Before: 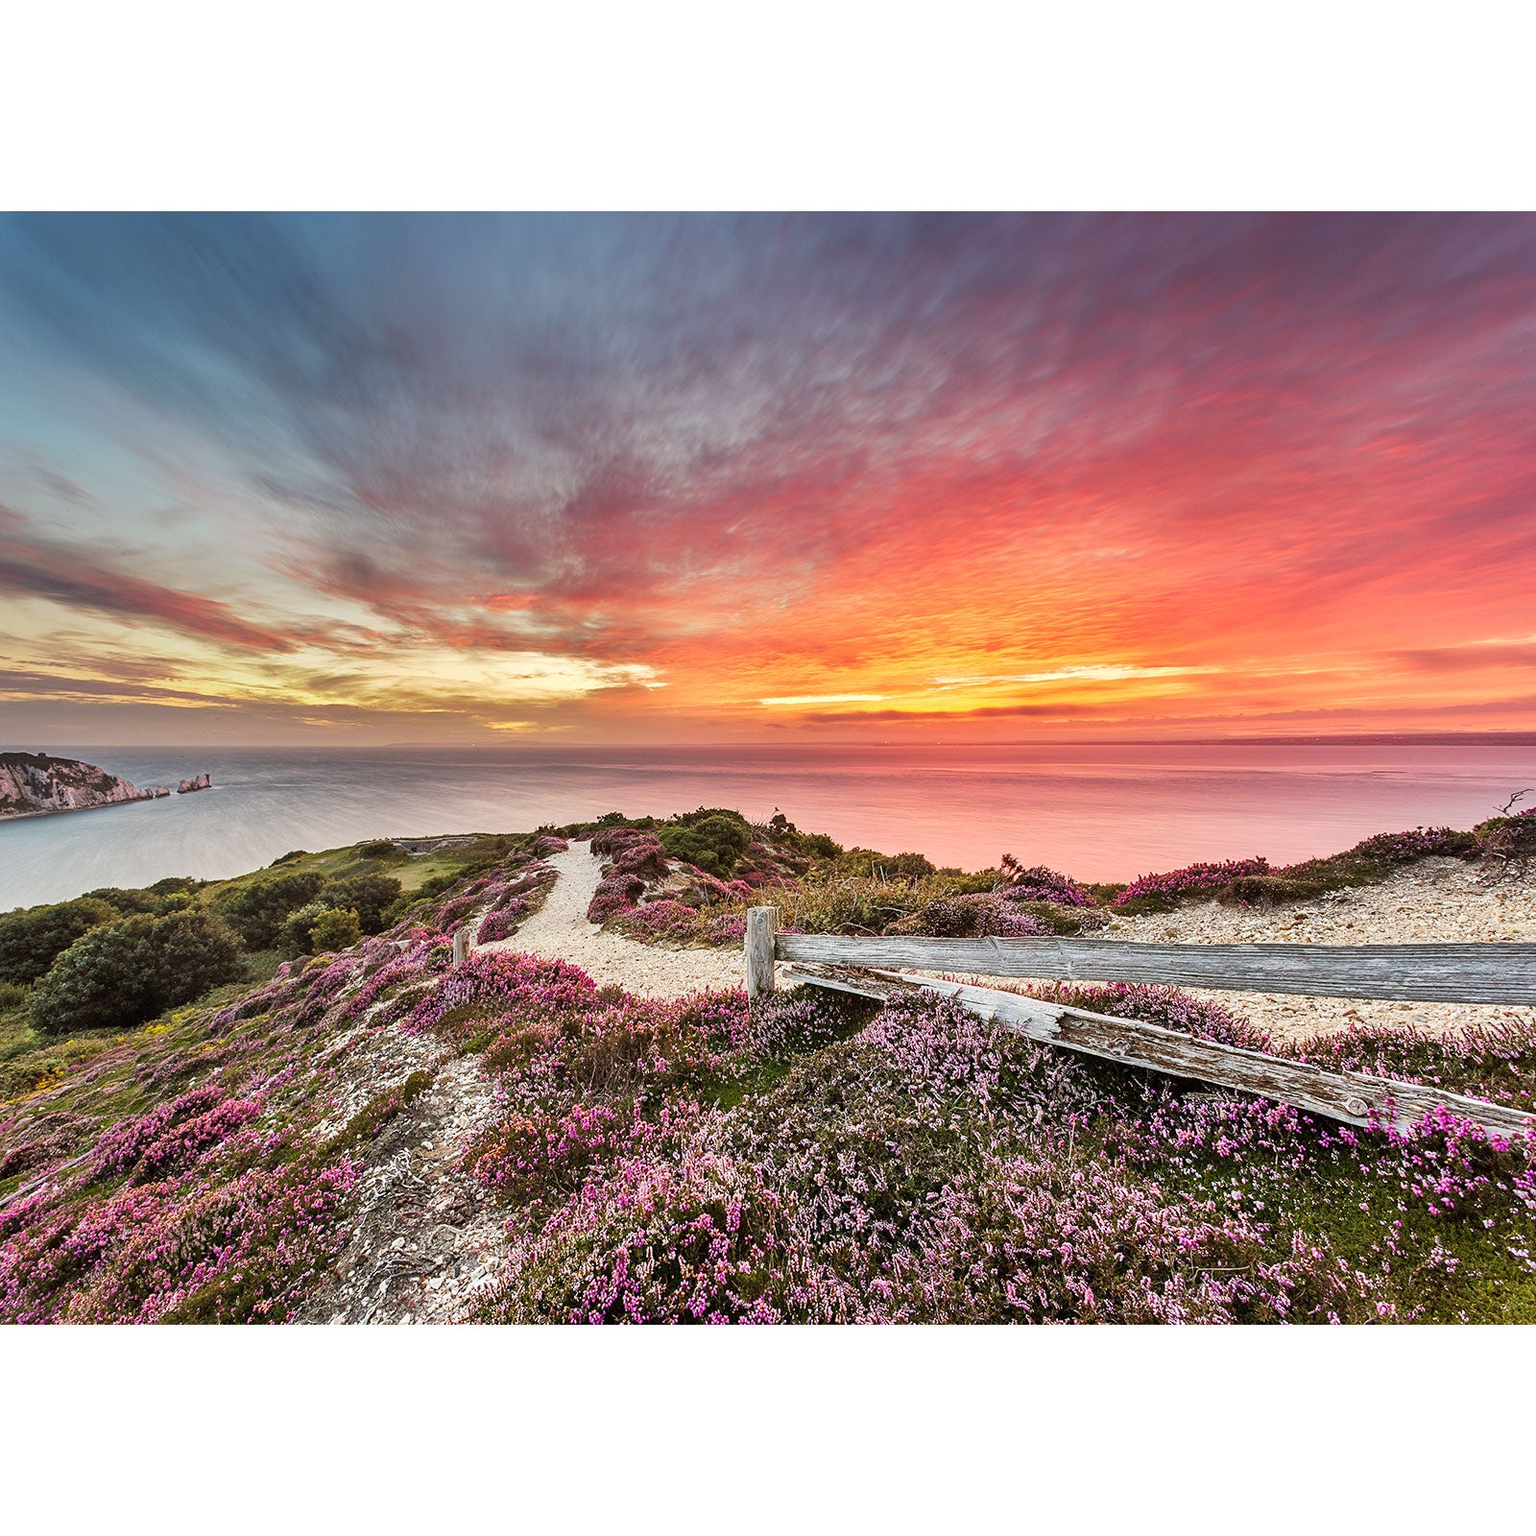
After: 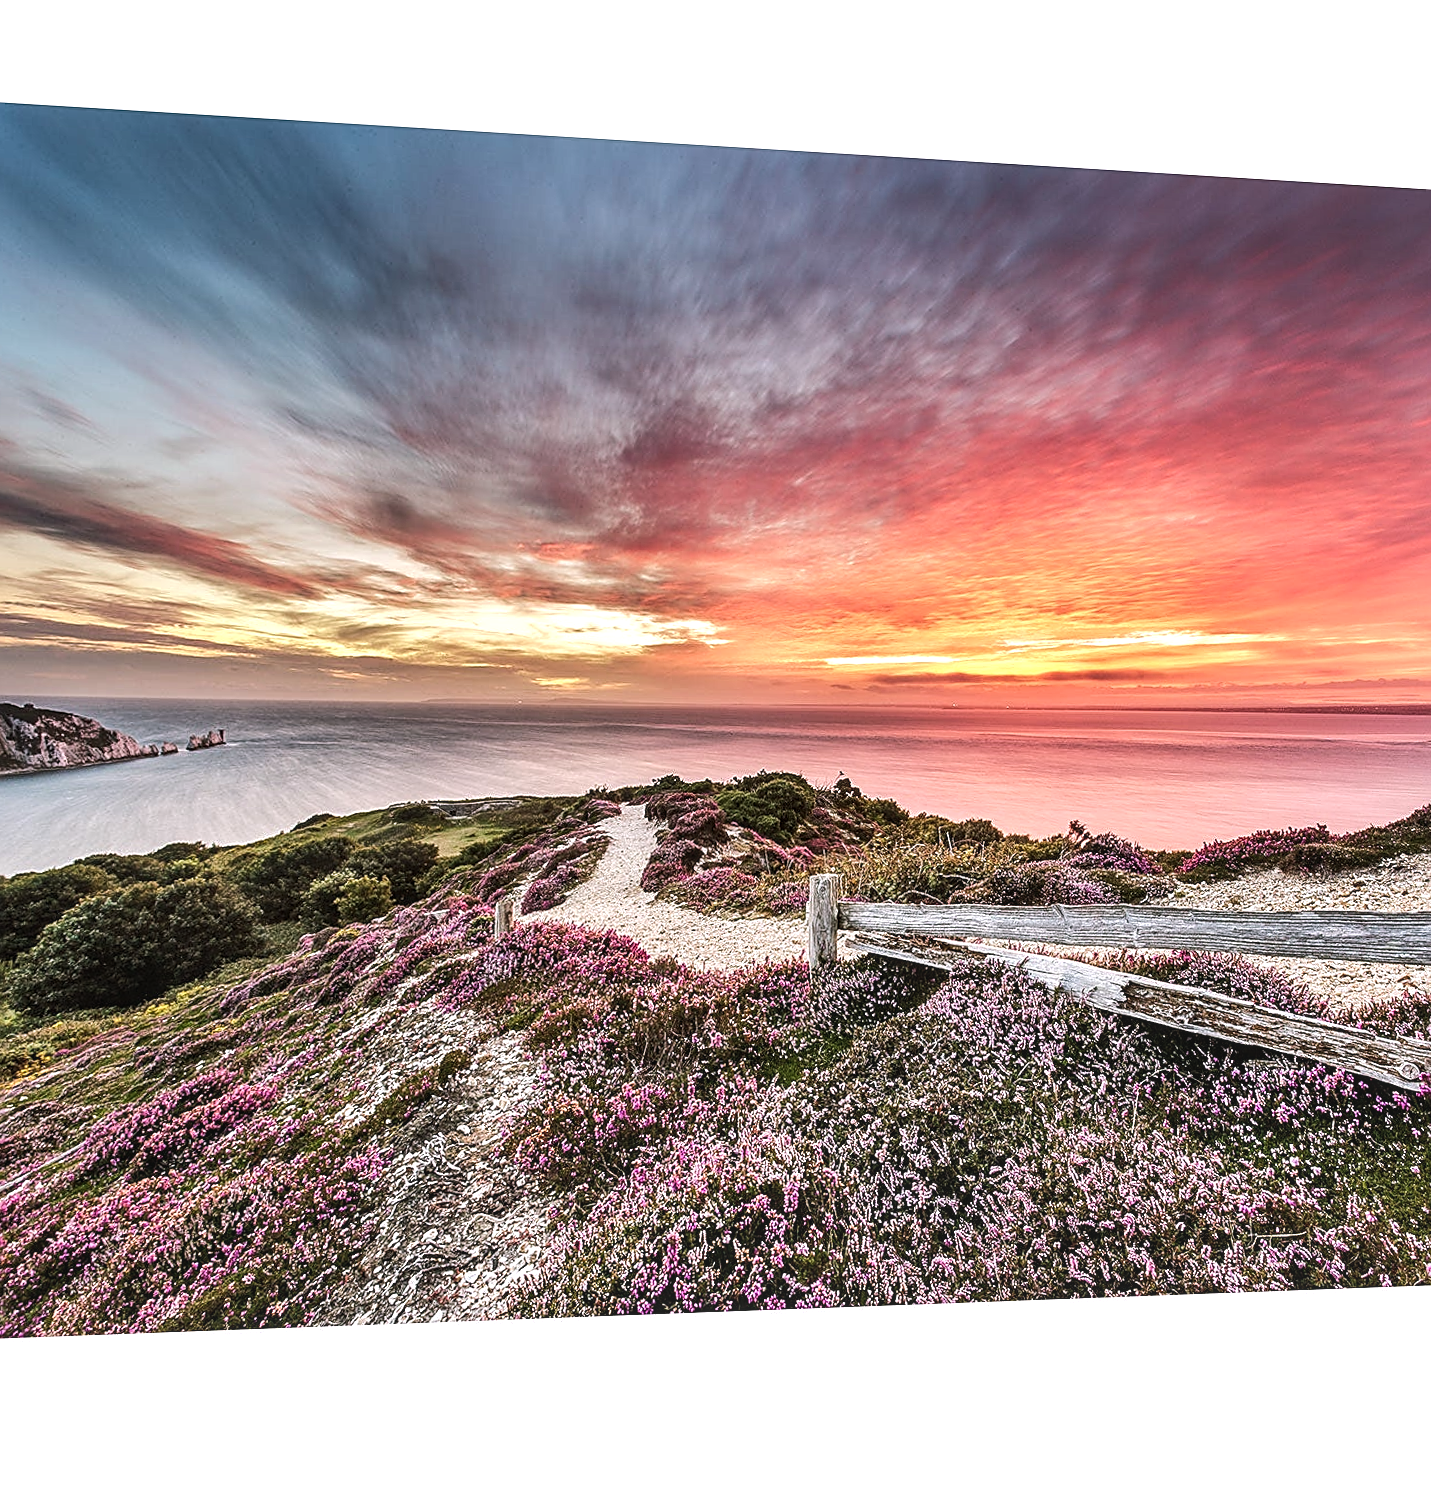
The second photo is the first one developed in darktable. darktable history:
sharpen: on, module defaults
rotate and perspective: rotation 0.679°, lens shift (horizontal) 0.136, crop left 0.009, crop right 0.991, crop top 0.078, crop bottom 0.95
exposure: exposure -0.21 EV, compensate highlight preservation false
color balance rgb: shadows lift › chroma 2%, shadows lift › hue 135.47°, highlights gain › chroma 2%, highlights gain › hue 291.01°, global offset › luminance 0.5%, perceptual saturation grading › global saturation -10.8%, perceptual saturation grading › highlights -26.83%, perceptual saturation grading › shadows 21.25%, perceptual brilliance grading › highlights 17.77%, perceptual brilliance grading › mid-tones 31.71%, perceptual brilliance grading › shadows -31.01%, global vibrance 24.91%
local contrast: detail 130%
tone equalizer: -8 EV -0.002 EV, -7 EV 0.005 EV, -6 EV -0.009 EV, -5 EV 0.011 EV, -4 EV -0.012 EV, -3 EV 0.007 EV, -2 EV -0.062 EV, -1 EV -0.293 EV, +0 EV -0.582 EV, smoothing diameter 2%, edges refinement/feathering 20, mask exposure compensation -1.57 EV, filter diffusion 5
crop and rotate: left 1.088%, right 8.807%
